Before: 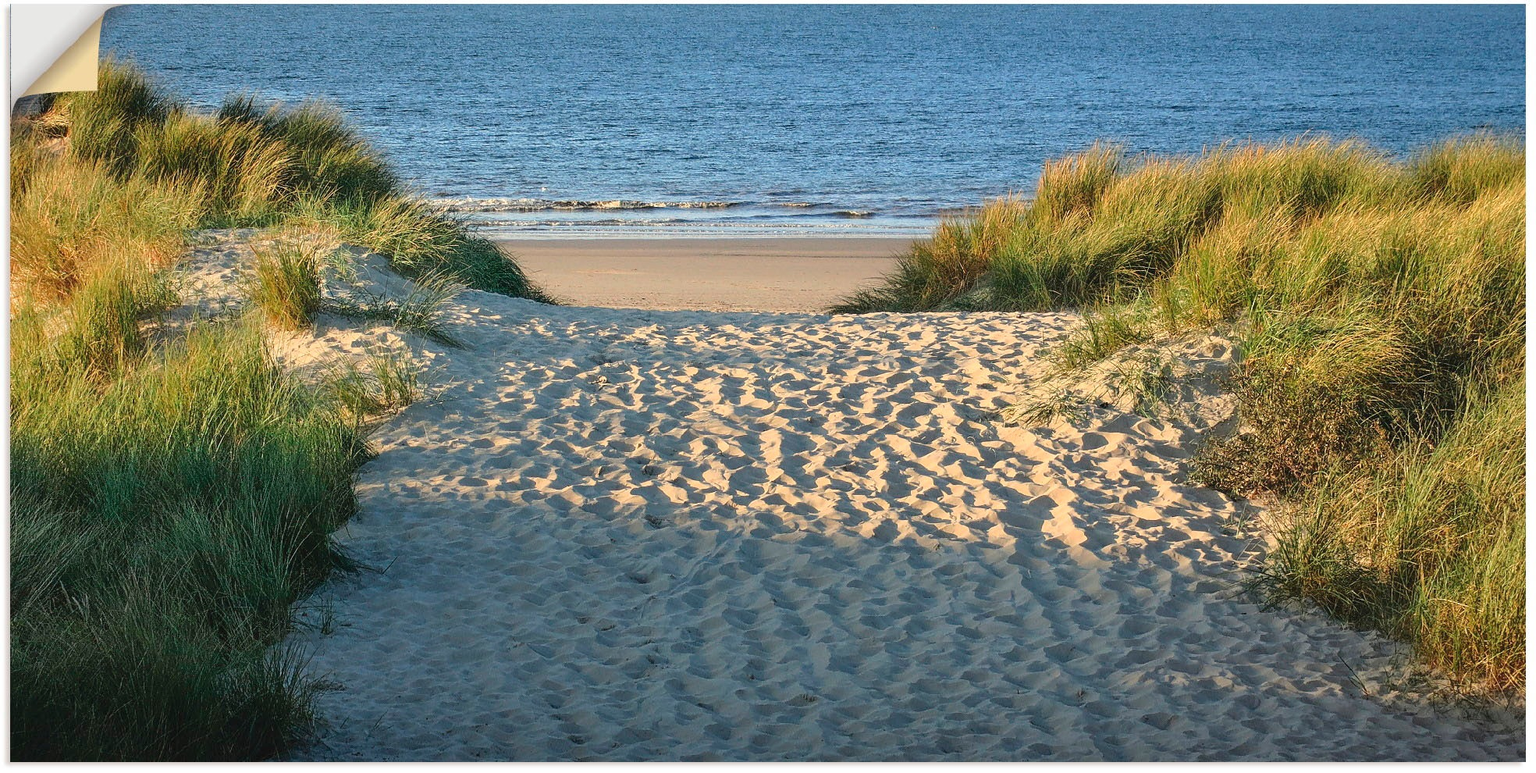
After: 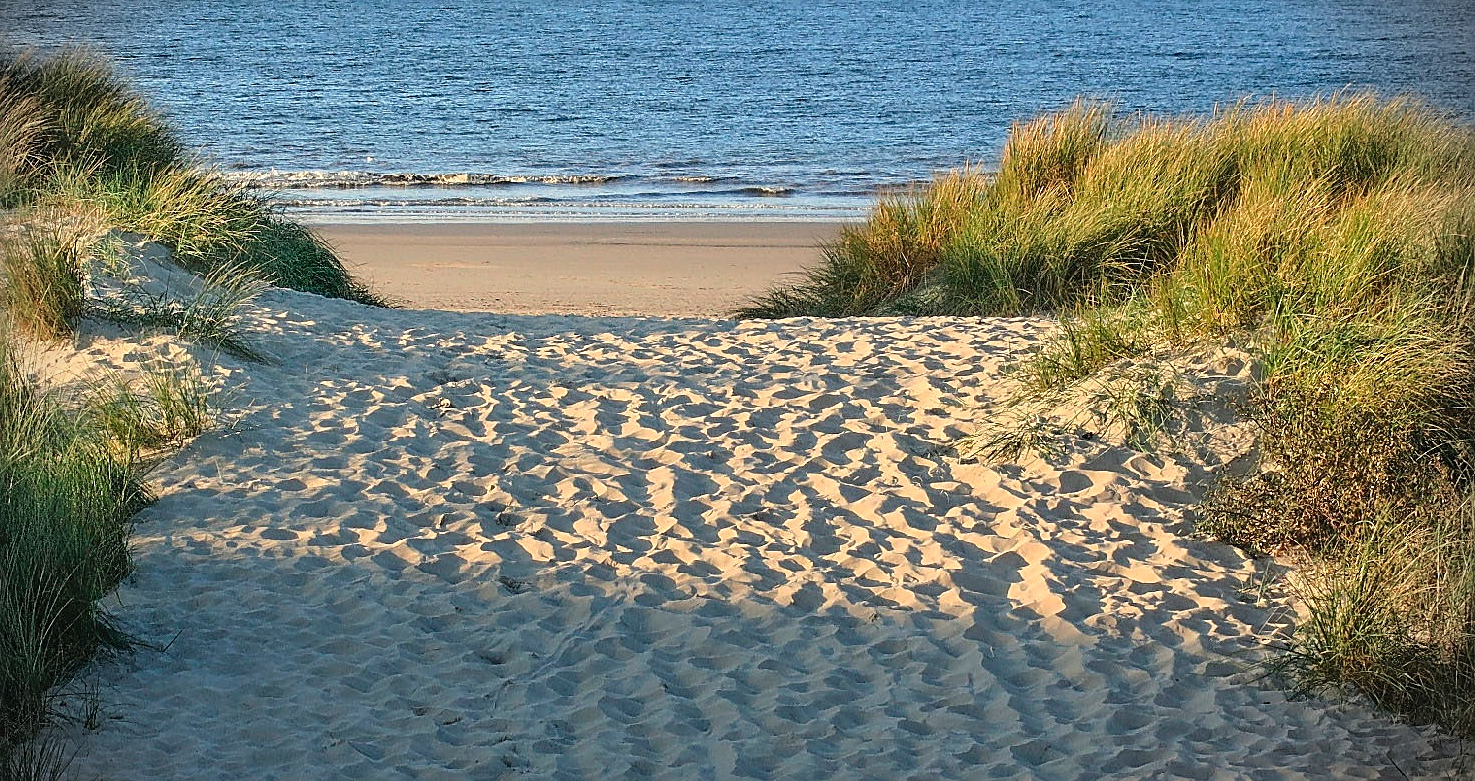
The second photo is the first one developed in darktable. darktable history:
crop: left 16.666%, top 8.451%, right 8.384%, bottom 12.601%
sharpen: on, module defaults
vignetting: fall-off start 88.06%, fall-off radius 24.53%
